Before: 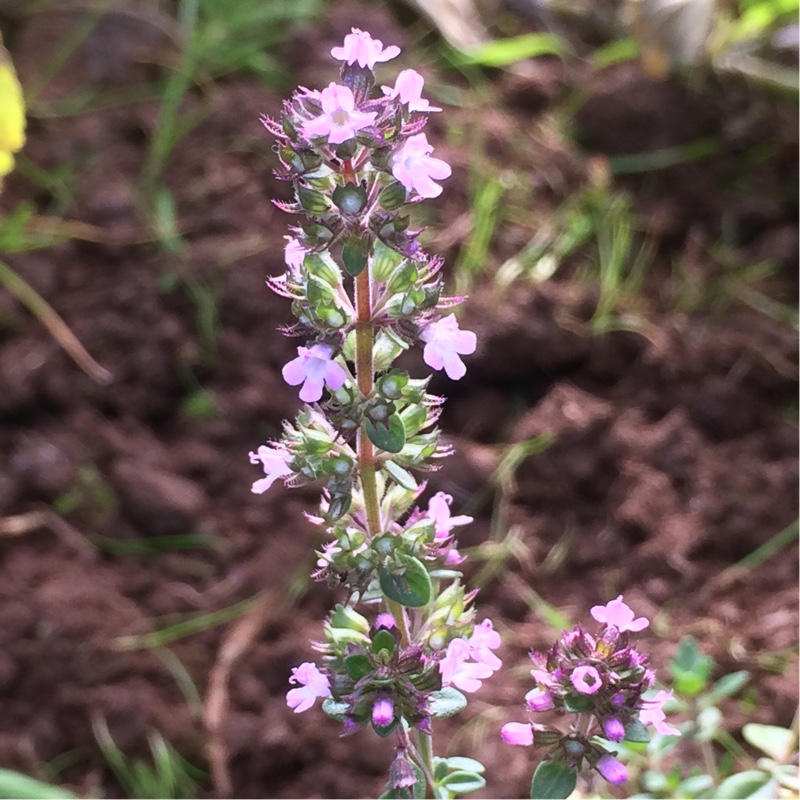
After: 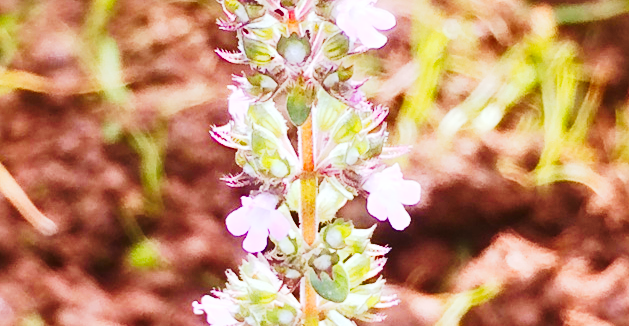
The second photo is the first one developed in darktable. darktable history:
exposure: black level correction 0, exposure 1.701 EV, compensate exposure bias true, compensate highlight preservation false
contrast brightness saturation: contrast 0.144
color balance rgb: power › luminance 9.989%, power › chroma 2.808%, power › hue 56.91°, linear chroma grading › global chroma 0.927%, perceptual saturation grading › global saturation 25.16%
levels: mode automatic, levels [0, 0.281, 0.562]
tone curve: curves: ch0 [(0, 0.021) (0.104, 0.093) (0.236, 0.234) (0.456, 0.566) (0.647, 0.78) (0.864, 0.9) (1, 0.932)]; ch1 [(0, 0) (0.353, 0.344) (0.43, 0.401) (0.479, 0.476) (0.502, 0.504) (0.544, 0.534) (0.566, 0.566) (0.612, 0.621) (0.657, 0.679) (1, 1)]; ch2 [(0, 0) (0.34, 0.314) (0.434, 0.43) (0.5, 0.498) (0.528, 0.536) (0.56, 0.576) (0.595, 0.638) (0.644, 0.729) (1, 1)], preserve colors none
crop: left 7.103%, top 18.754%, right 14.269%, bottom 40.451%
shadows and highlights: low approximation 0.01, soften with gaussian
